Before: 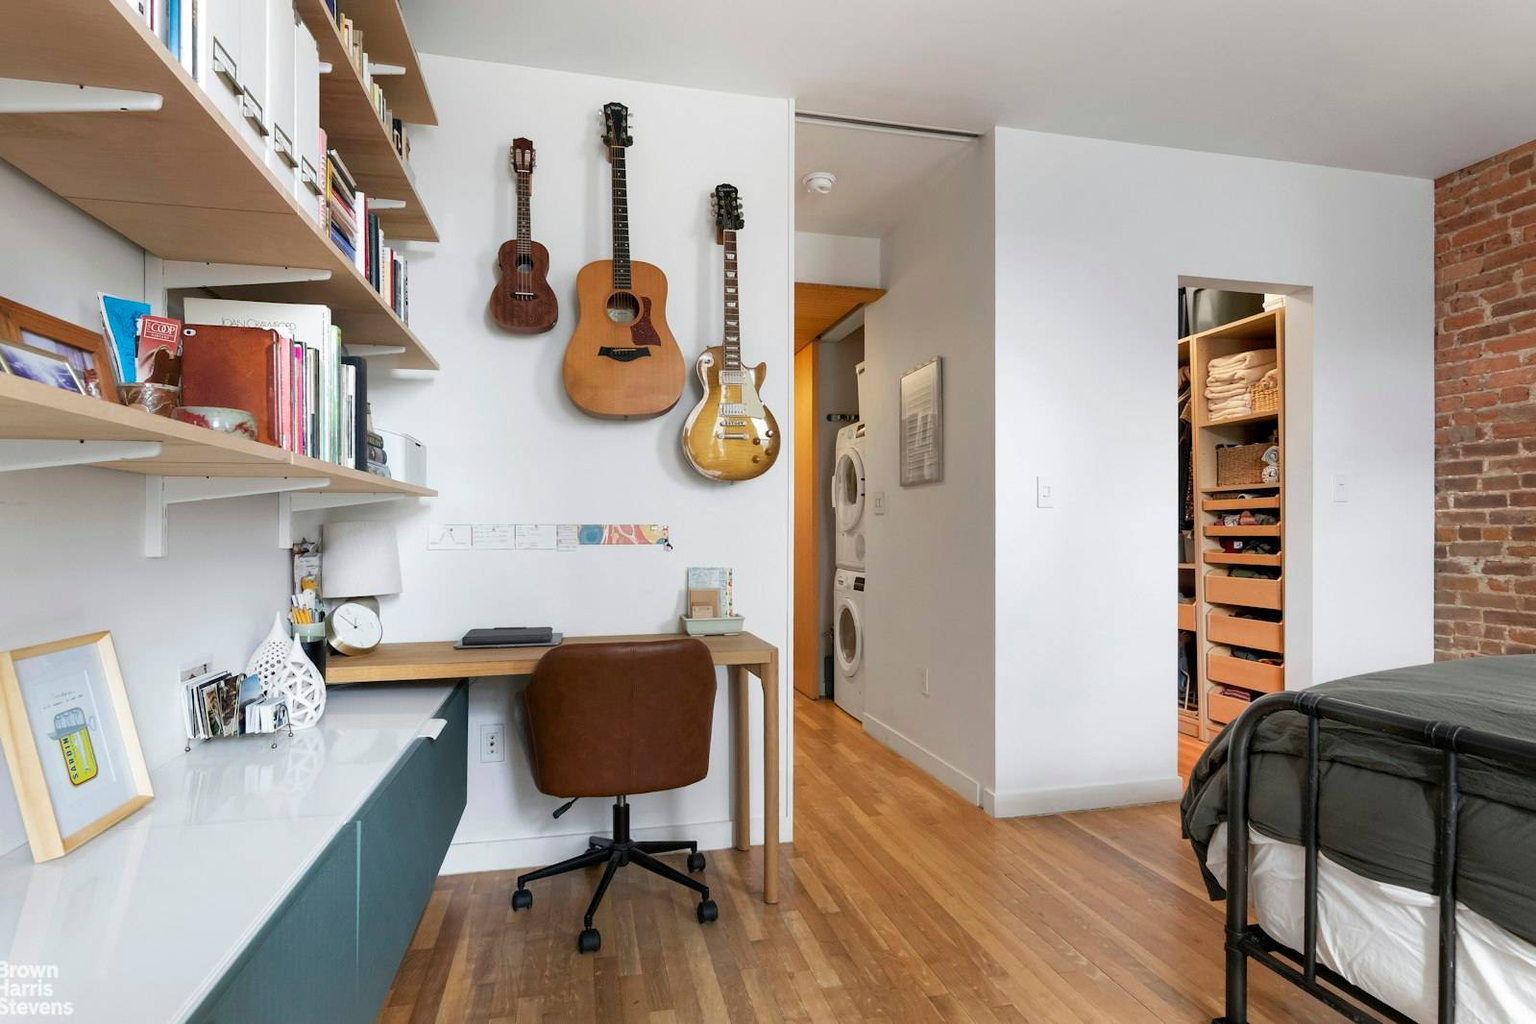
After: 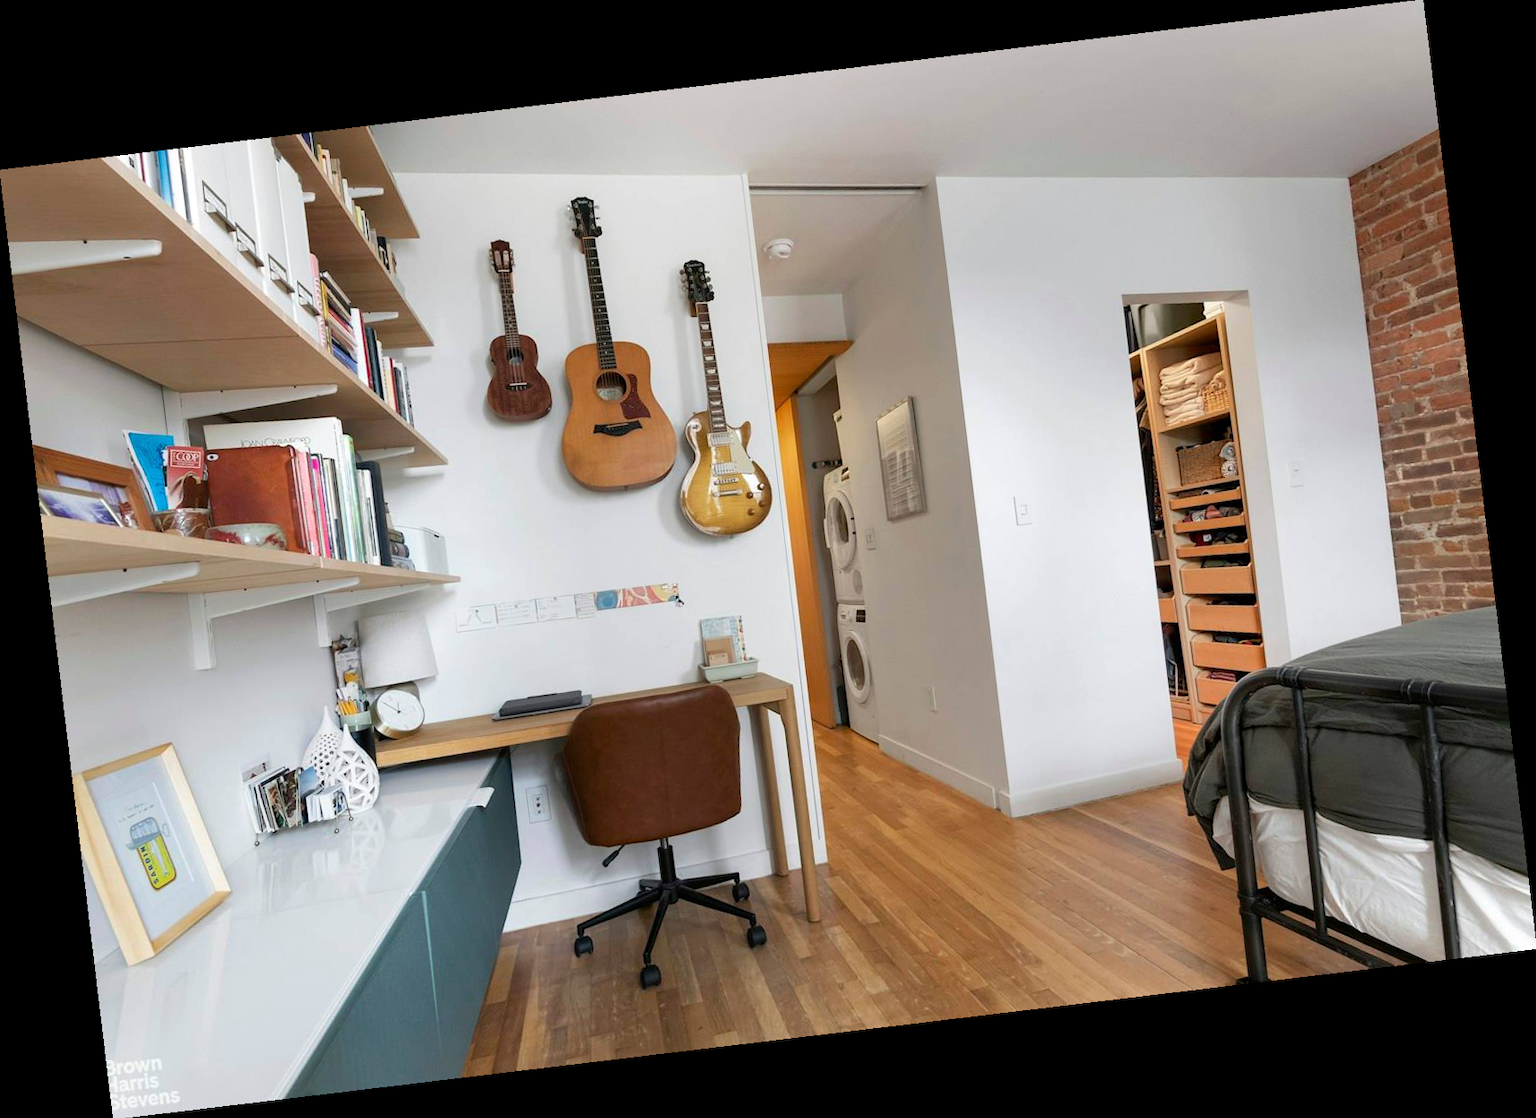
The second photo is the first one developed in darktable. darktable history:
rotate and perspective: rotation -6.83°, automatic cropping off
